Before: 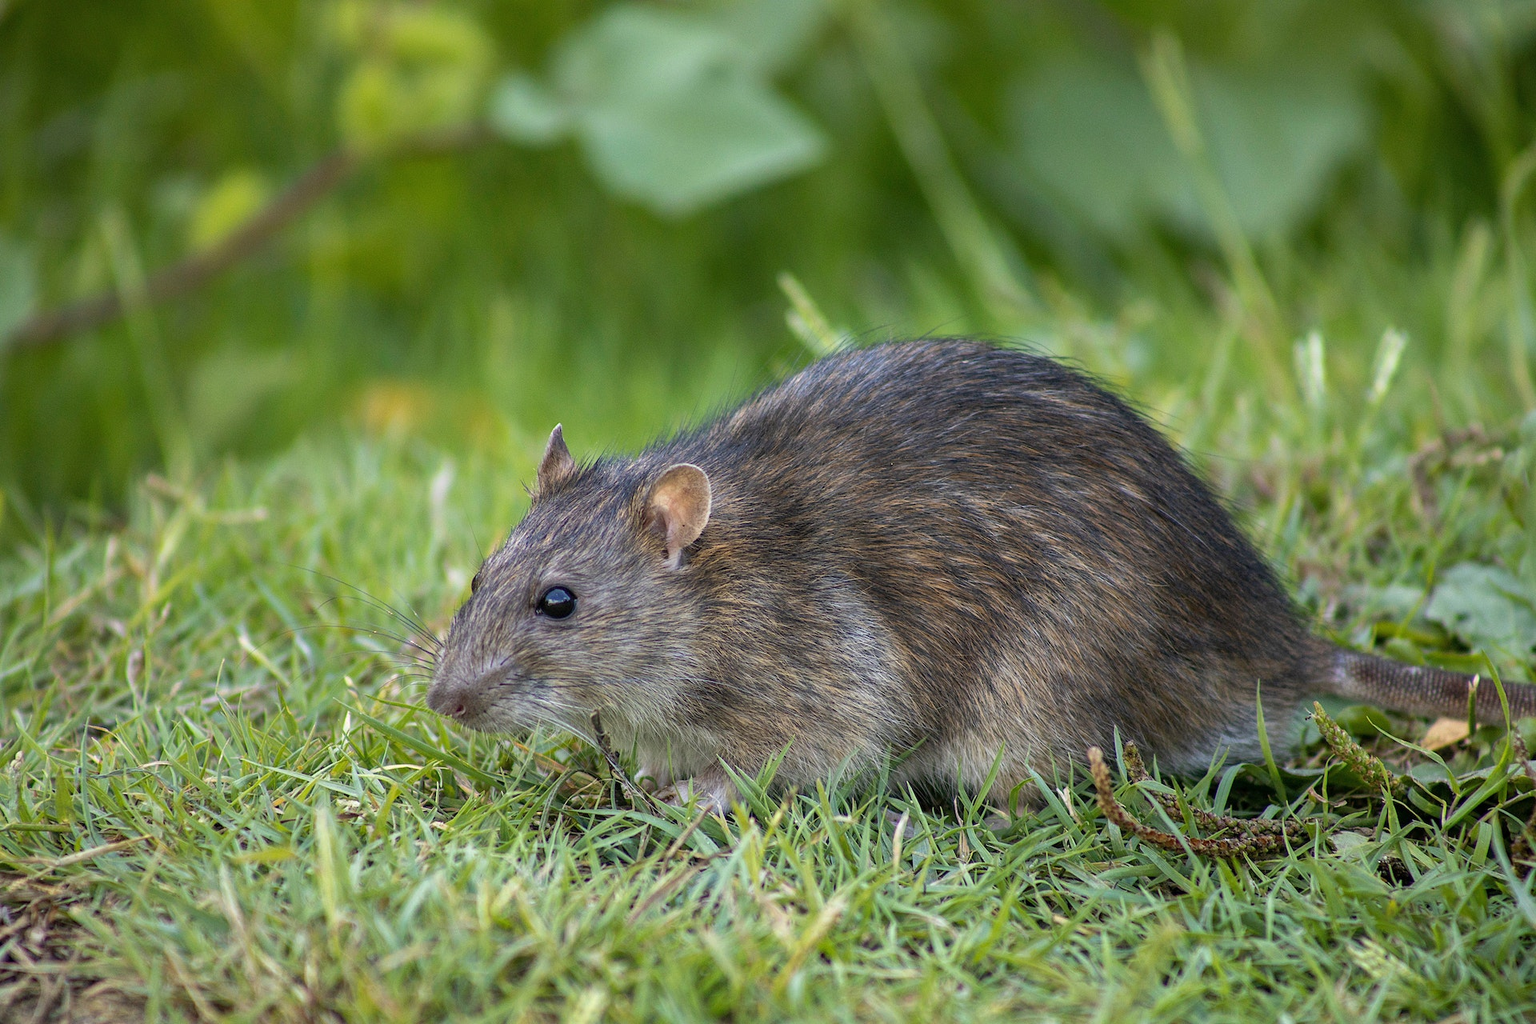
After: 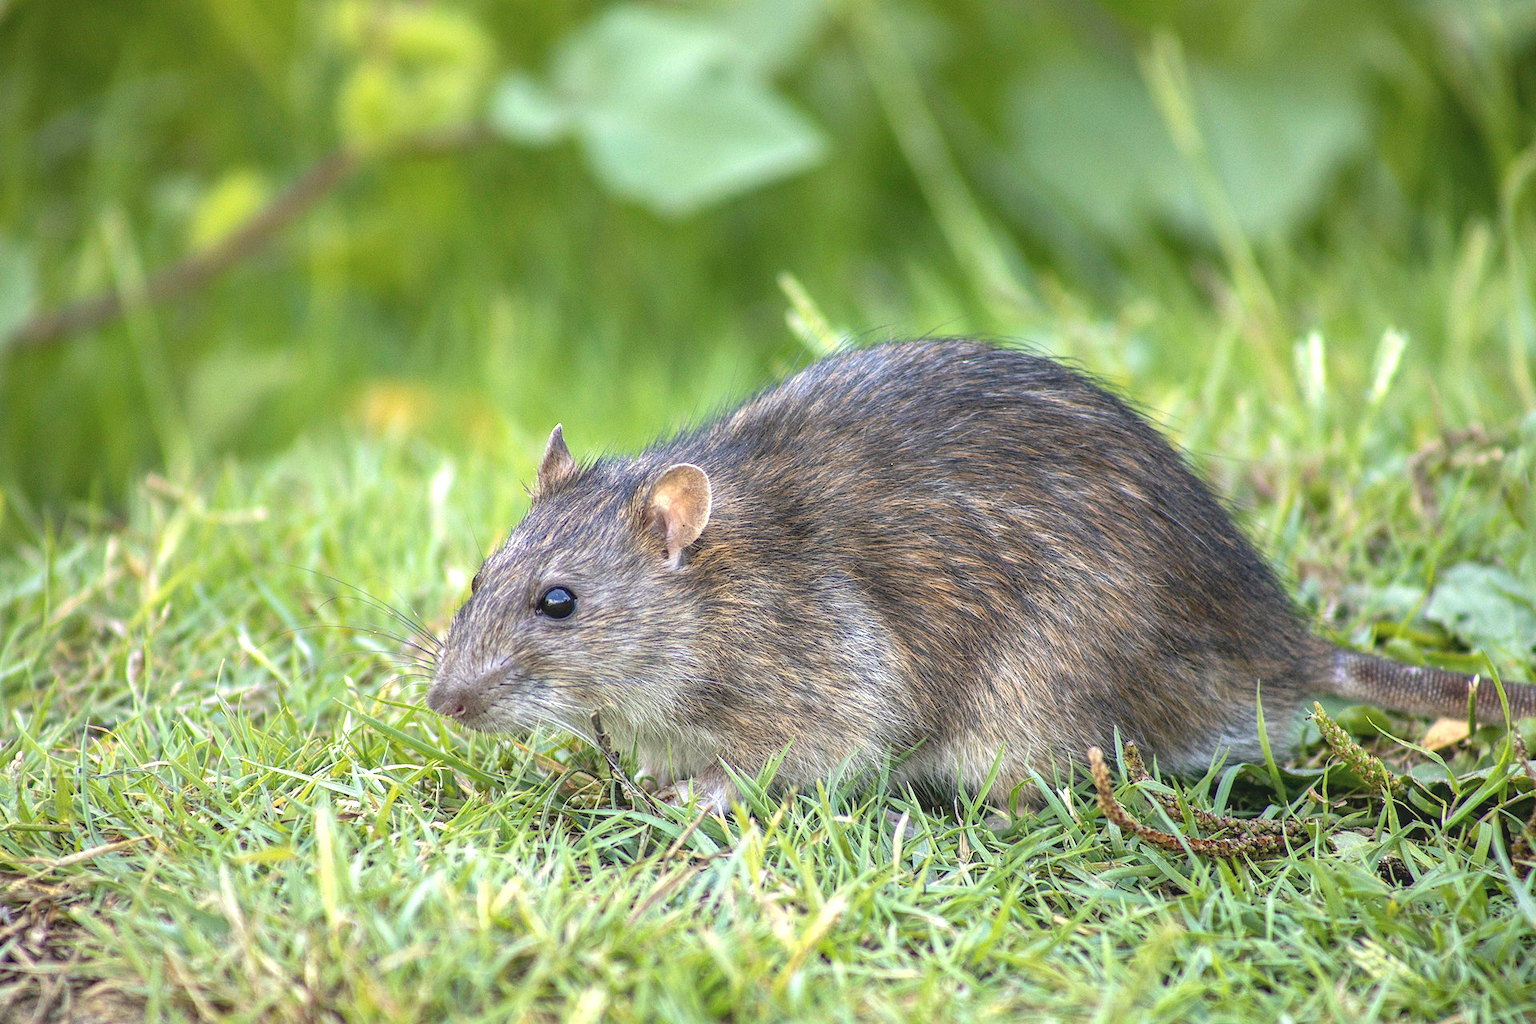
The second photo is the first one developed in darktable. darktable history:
local contrast: detail 110%
contrast brightness saturation: contrast -0.098, saturation -0.097
exposure: exposure 1 EV, compensate highlight preservation false
